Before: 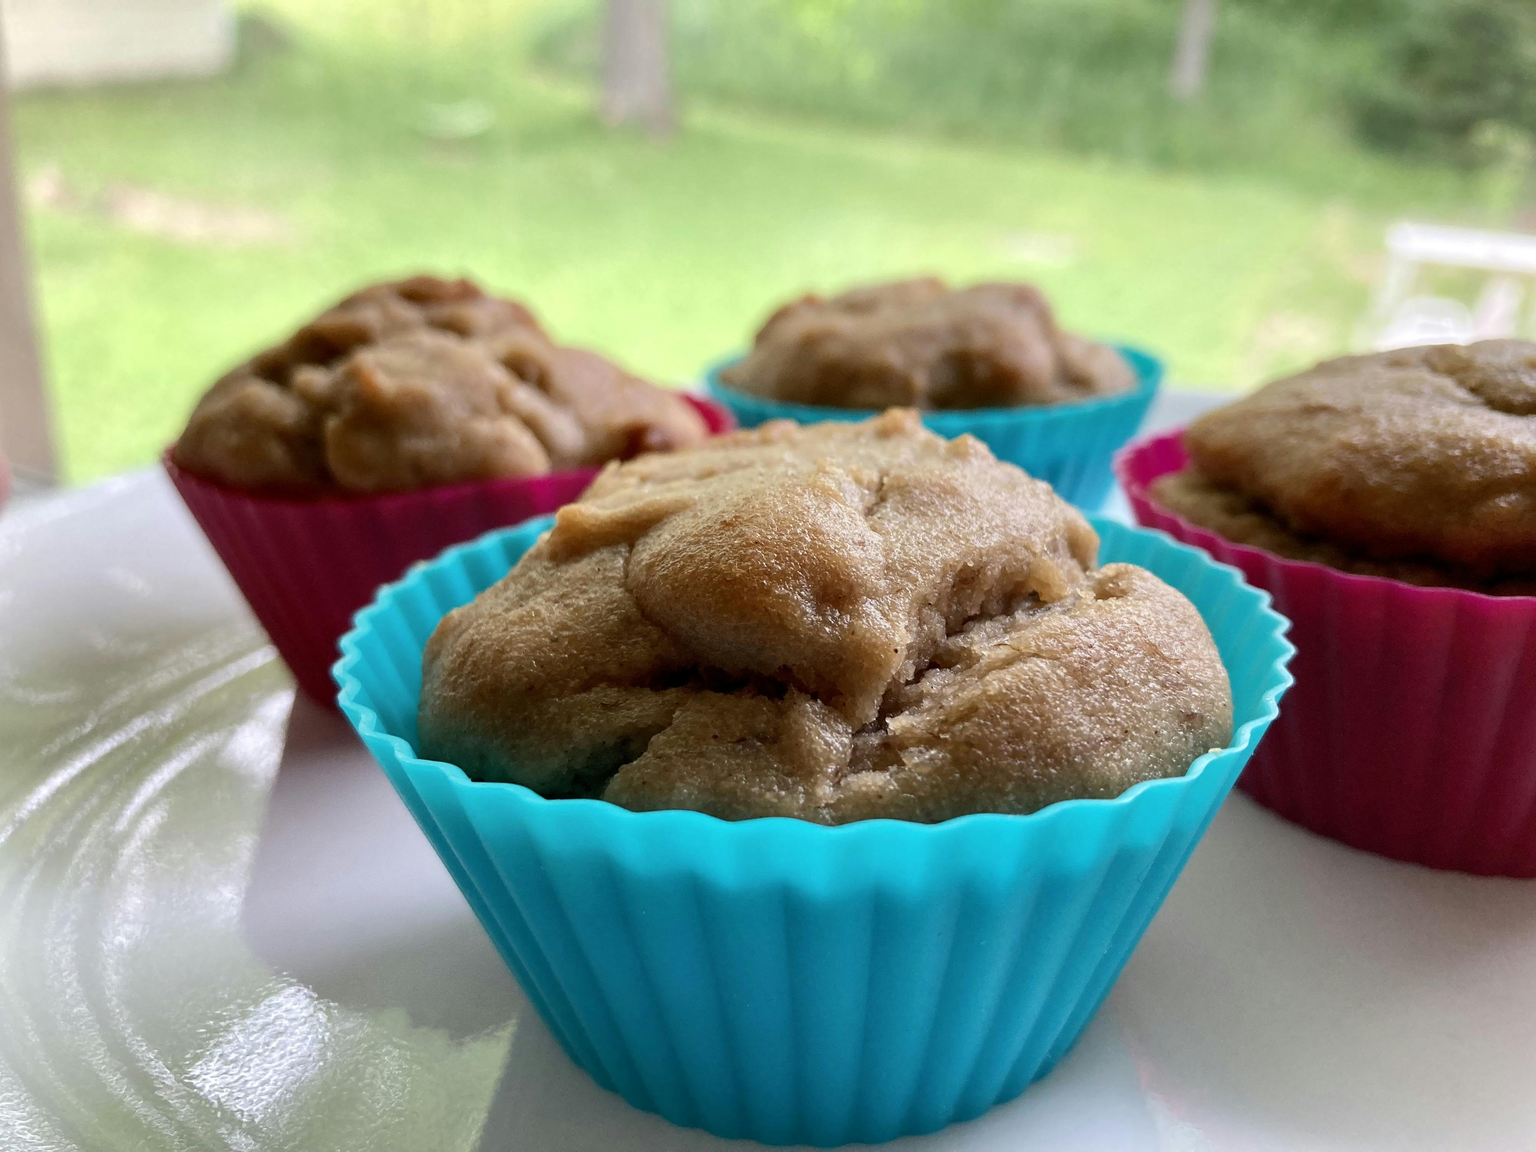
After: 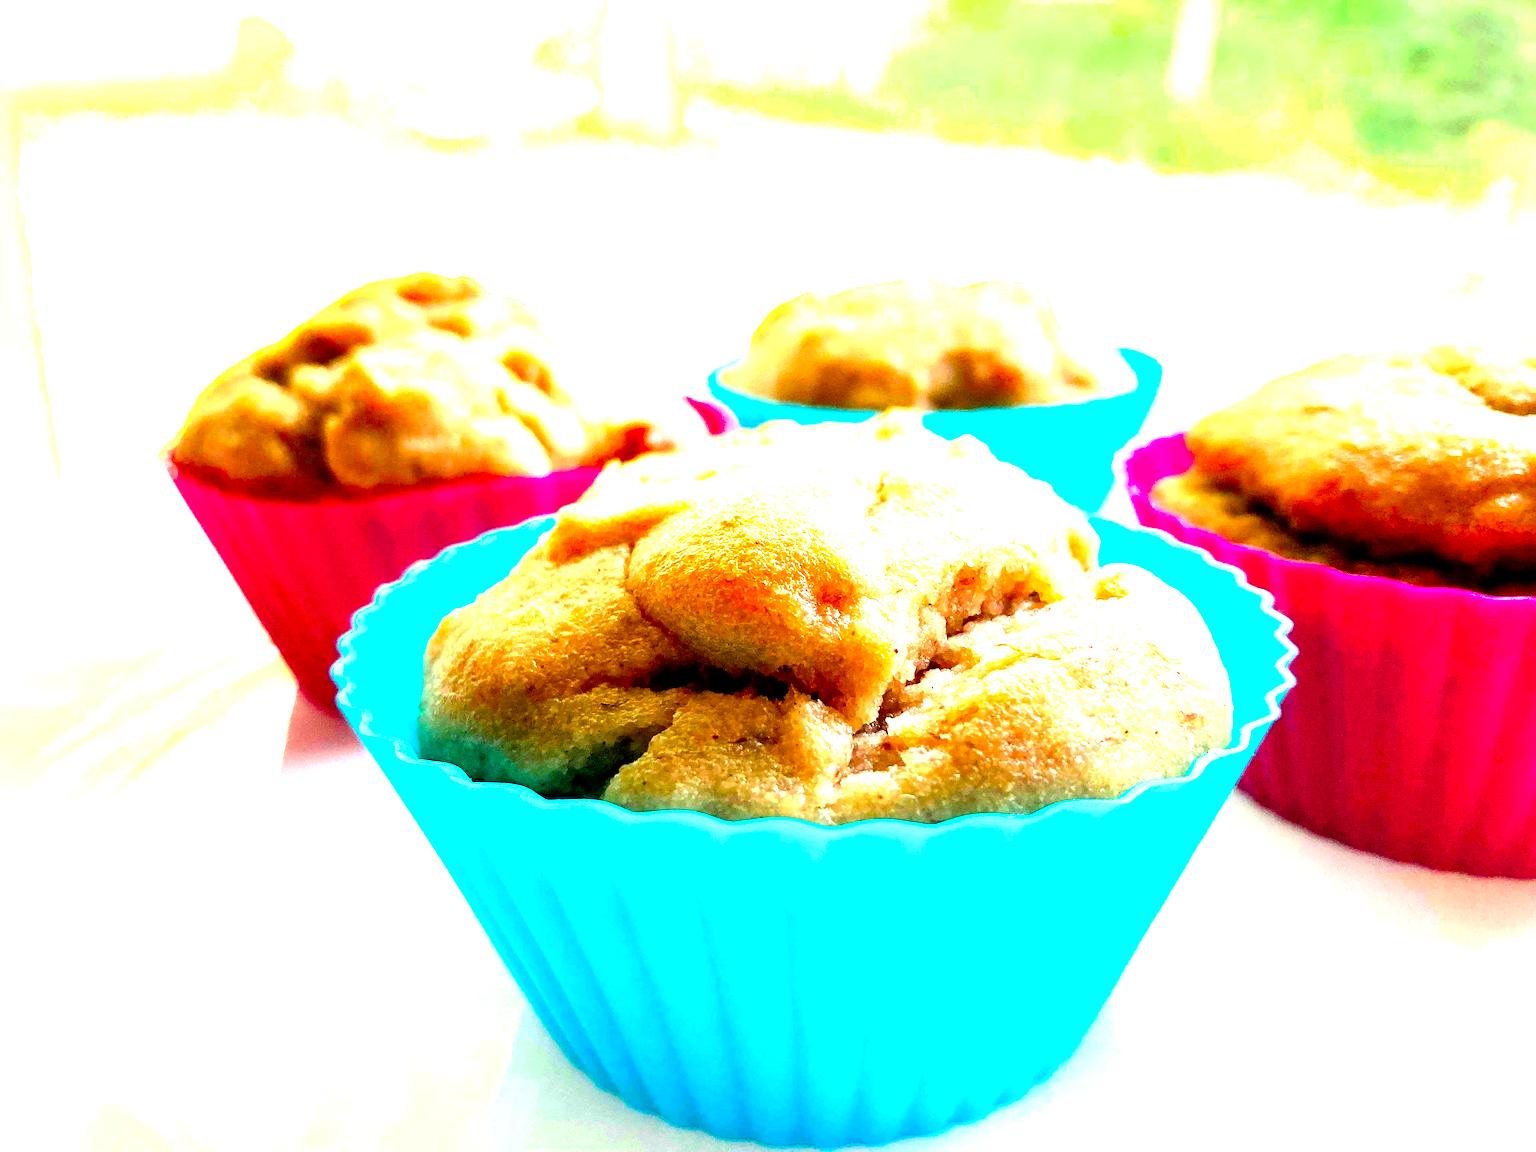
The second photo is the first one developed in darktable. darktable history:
filmic rgb: black relative exposure -7.77 EV, white relative exposure 4.36 EV, threshold 5.95 EV, target black luminance 0%, hardness 3.75, latitude 50.65%, contrast 1.07, highlights saturation mix 9.43%, shadows ↔ highlights balance -0.228%, color science v6 (2022), iterations of high-quality reconstruction 0, enable highlight reconstruction true
tone curve: curves: ch0 [(0, 0) (0.003, 0.003) (0.011, 0.012) (0.025, 0.027) (0.044, 0.048) (0.069, 0.076) (0.1, 0.109) (0.136, 0.148) (0.177, 0.194) (0.224, 0.245) (0.277, 0.303) (0.335, 0.366) (0.399, 0.436) (0.468, 0.511) (0.543, 0.593) (0.623, 0.681) (0.709, 0.775) (0.801, 0.875) (0.898, 0.954) (1, 1)], color space Lab, linked channels, preserve colors none
vignetting: fall-off start 97.37%, fall-off radius 77.79%, width/height ratio 1.12
color correction: highlights b* -0.057, saturation 1.83
exposure: black level correction 0, exposure 1.702 EV, compensate highlight preservation false
levels: levels [0, 0.394, 0.787]
